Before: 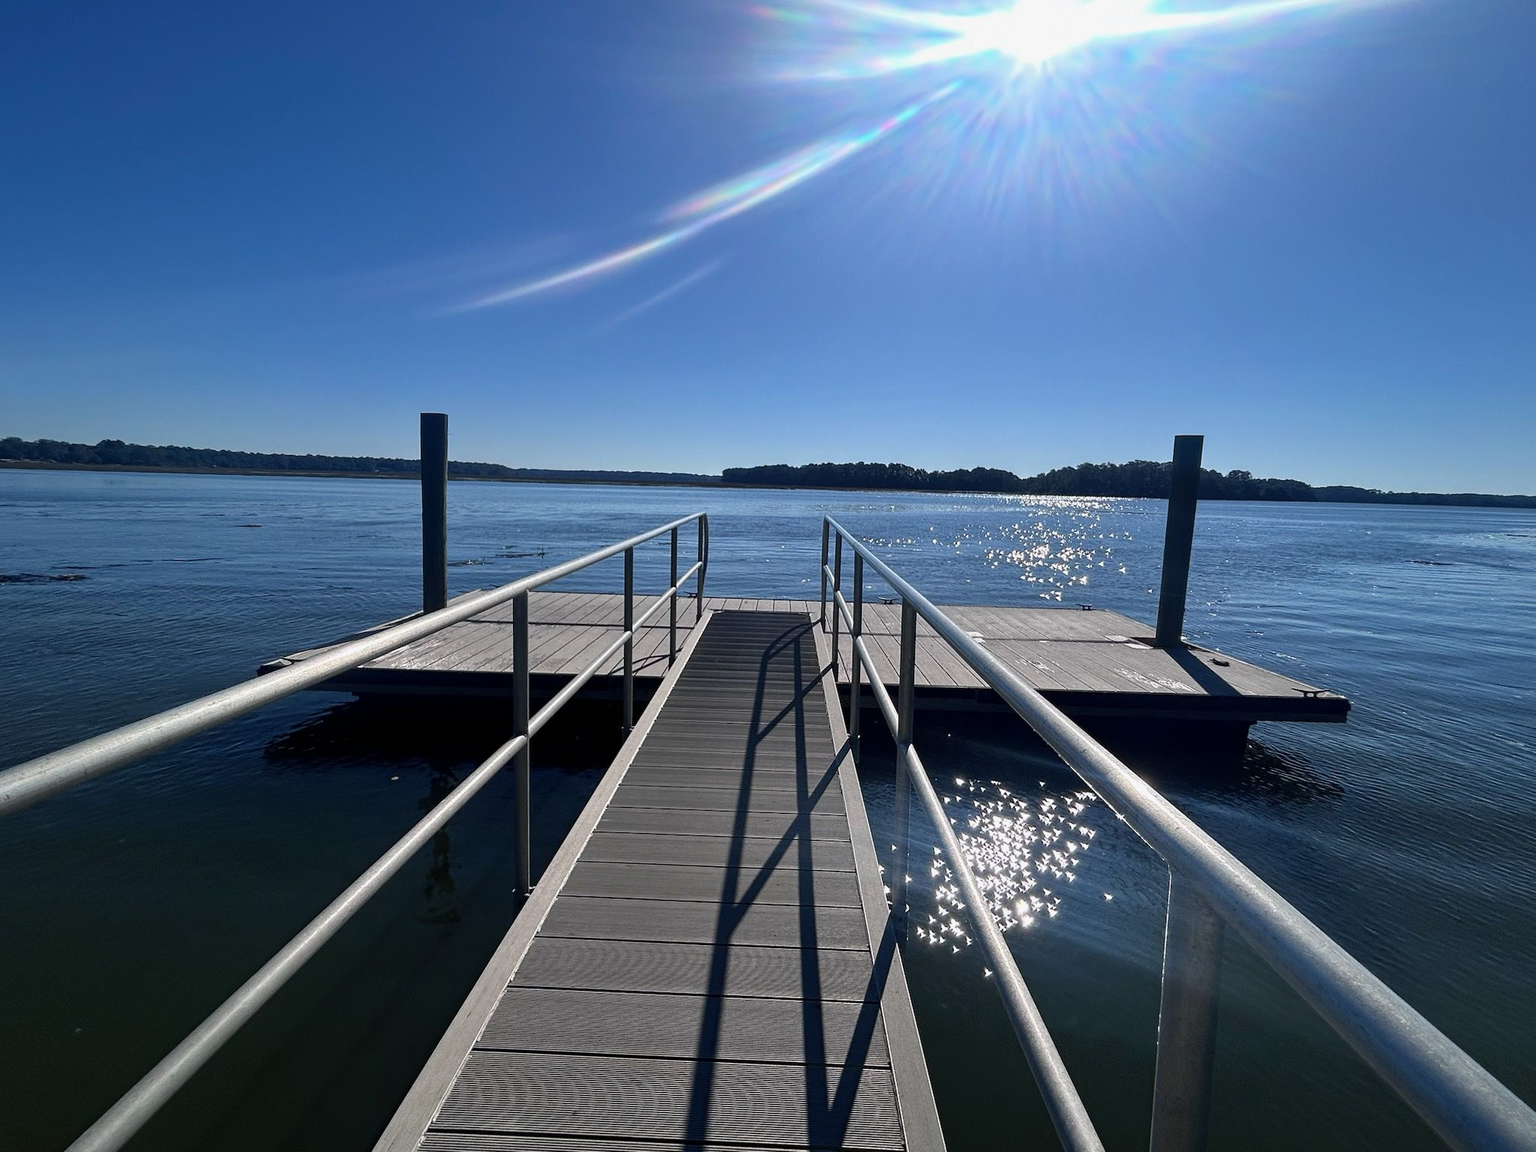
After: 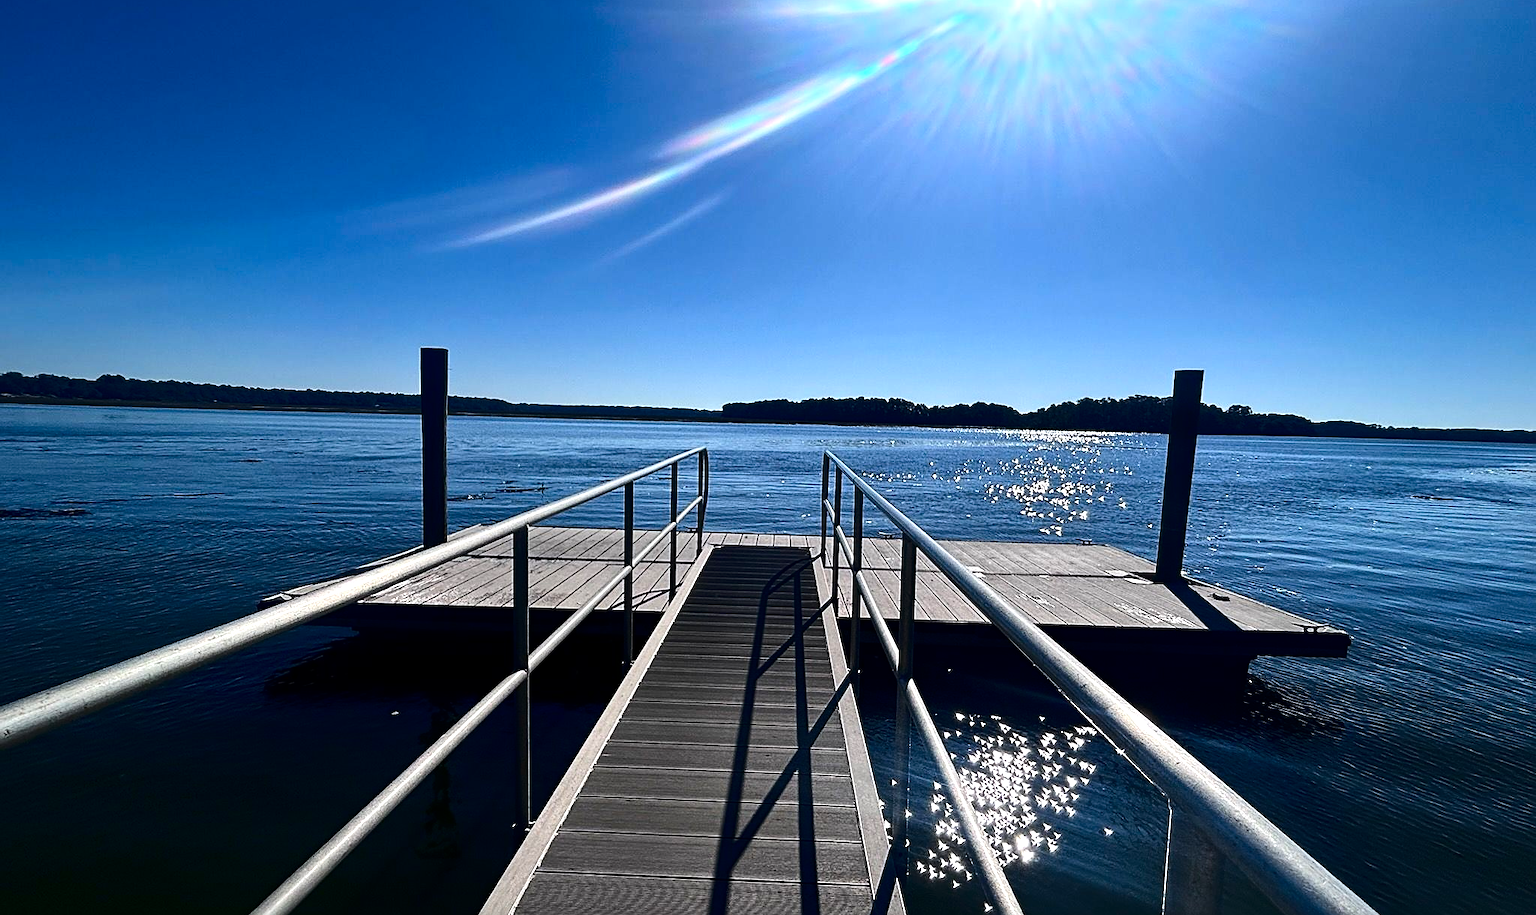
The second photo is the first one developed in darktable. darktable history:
sharpen: on, module defaults
contrast brightness saturation: contrast 0.213, brightness -0.104, saturation 0.215
crop and rotate: top 5.666%, bottom 14.815%
tone equalizer: -8 EV -0.453 EV, -7 EV -0.398 EV, -6 EV -0.343 EV, -5 EV -0.245 EV, -3 EV 0.231 EV, -2 EV 0.323 EV, -1 EV 0.391 EV, +0 EV 0.445 EV, edges refinement/feathering 500, mask exposure compensation -1.57 EV, preserve details no
